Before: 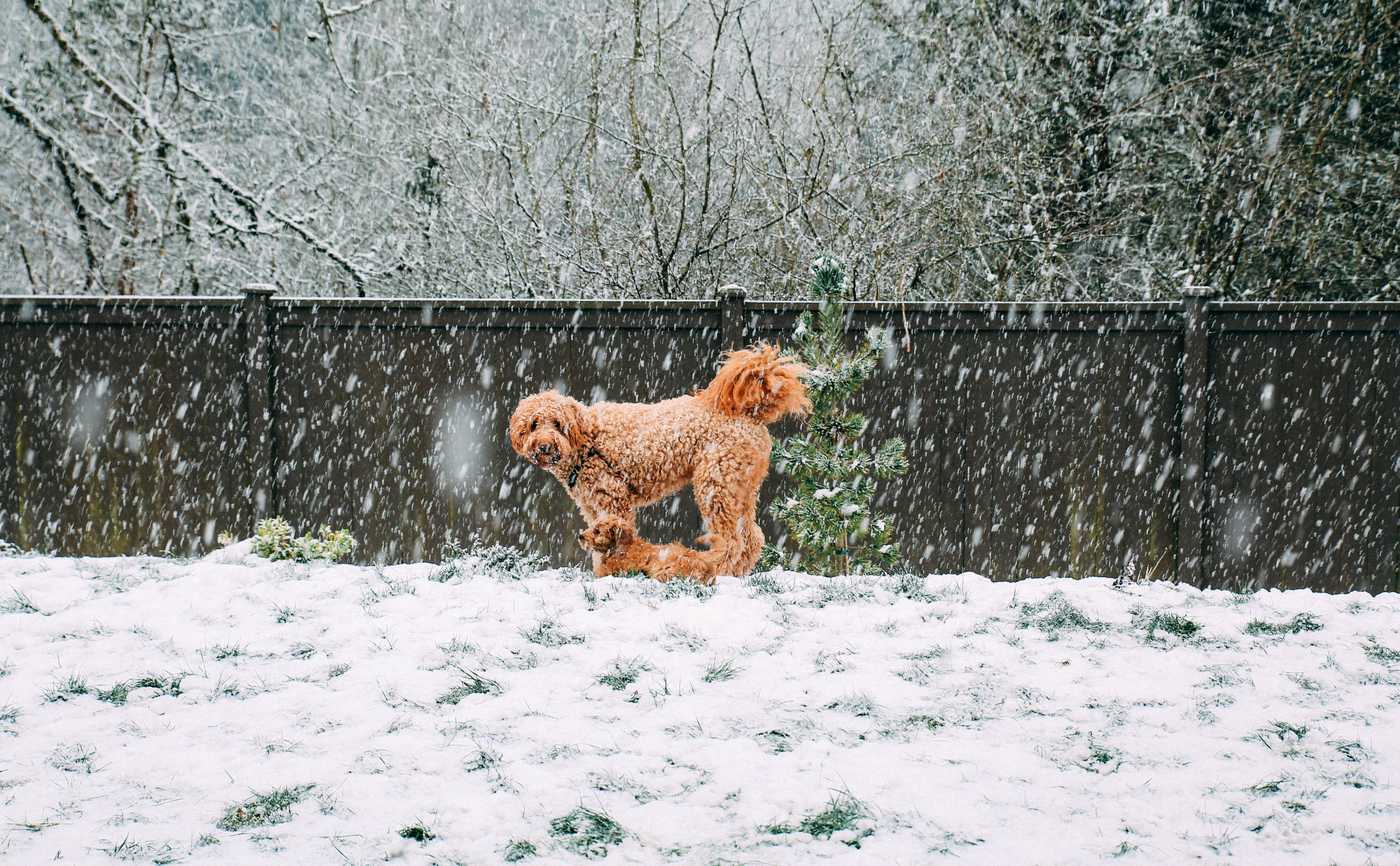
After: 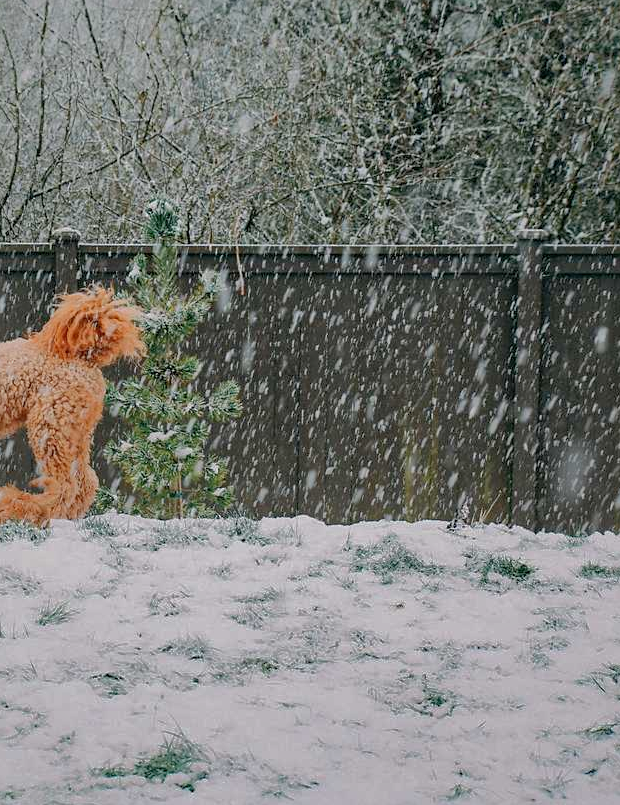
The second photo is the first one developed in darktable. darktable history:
crop: left 47.628%, top 6.643%, right 7.874%
tone equalizer: -8 EV 0.25 EV, -7 EV 0.417 EV, -6 EV 0.417 EV, -5 EV 0.25 EV, -3 EV -0.25 EV, -2 EV -0.417 EV, -1 EV -0.417 EV, +0 EV -0.25 EV, edges refinement/feathering 500, mask exposure compensation -1.57 EV, preserve details guided filter
sharpen: amount 0.2
shadows and highlights: shadows 40, highlights -60
